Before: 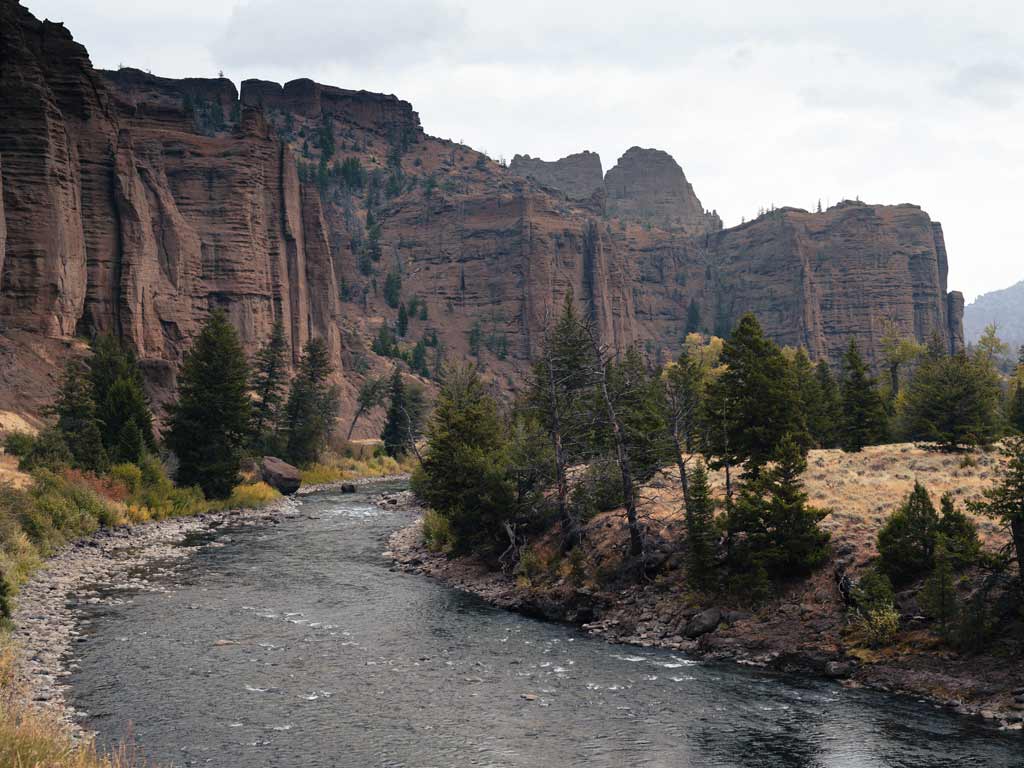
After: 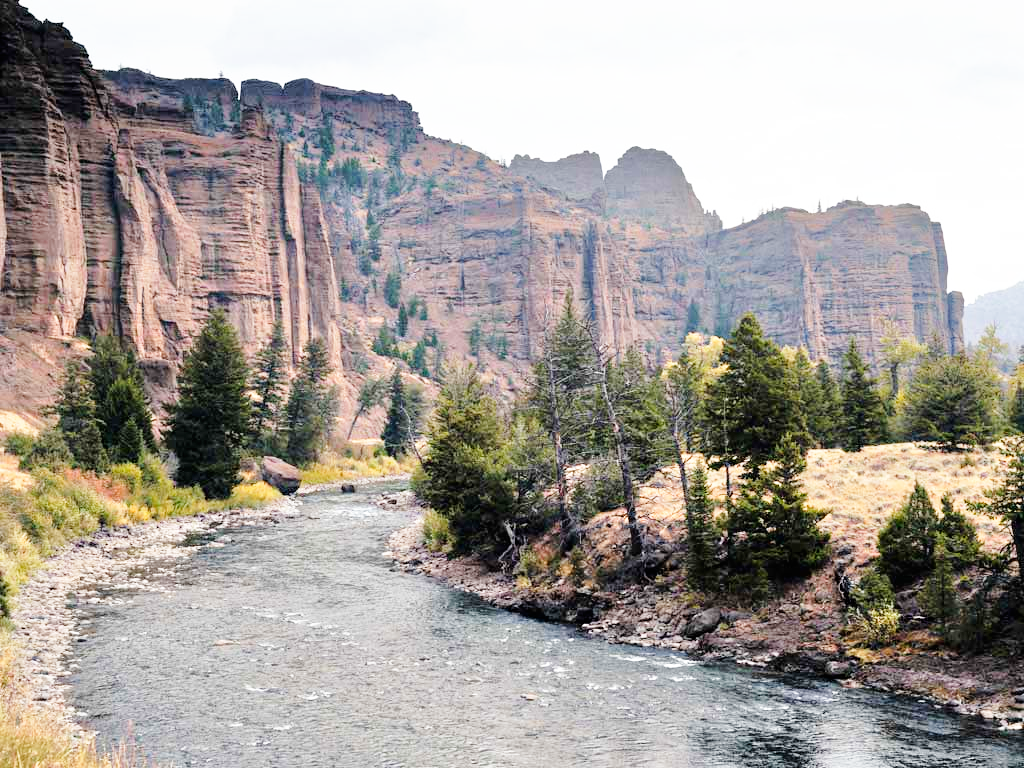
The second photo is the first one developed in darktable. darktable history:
base curve: curves: ch0 [(0, 0) (0.005, 0.002) (0.15, 0.3) (0.4, 0.7) (0.75, 0.95) (1, 1)], preserve colors none
tone equalizer: -7 EV 0.15 EV, -6 EV 0.6 EV, -5 EV 1.15 EV, -4 EV 1.33 EV, -3 EV 1.15 EV, -2 EV 0.6 EV, -1 EV 0.15 EV, mask exposure compensation -0.5 EV
